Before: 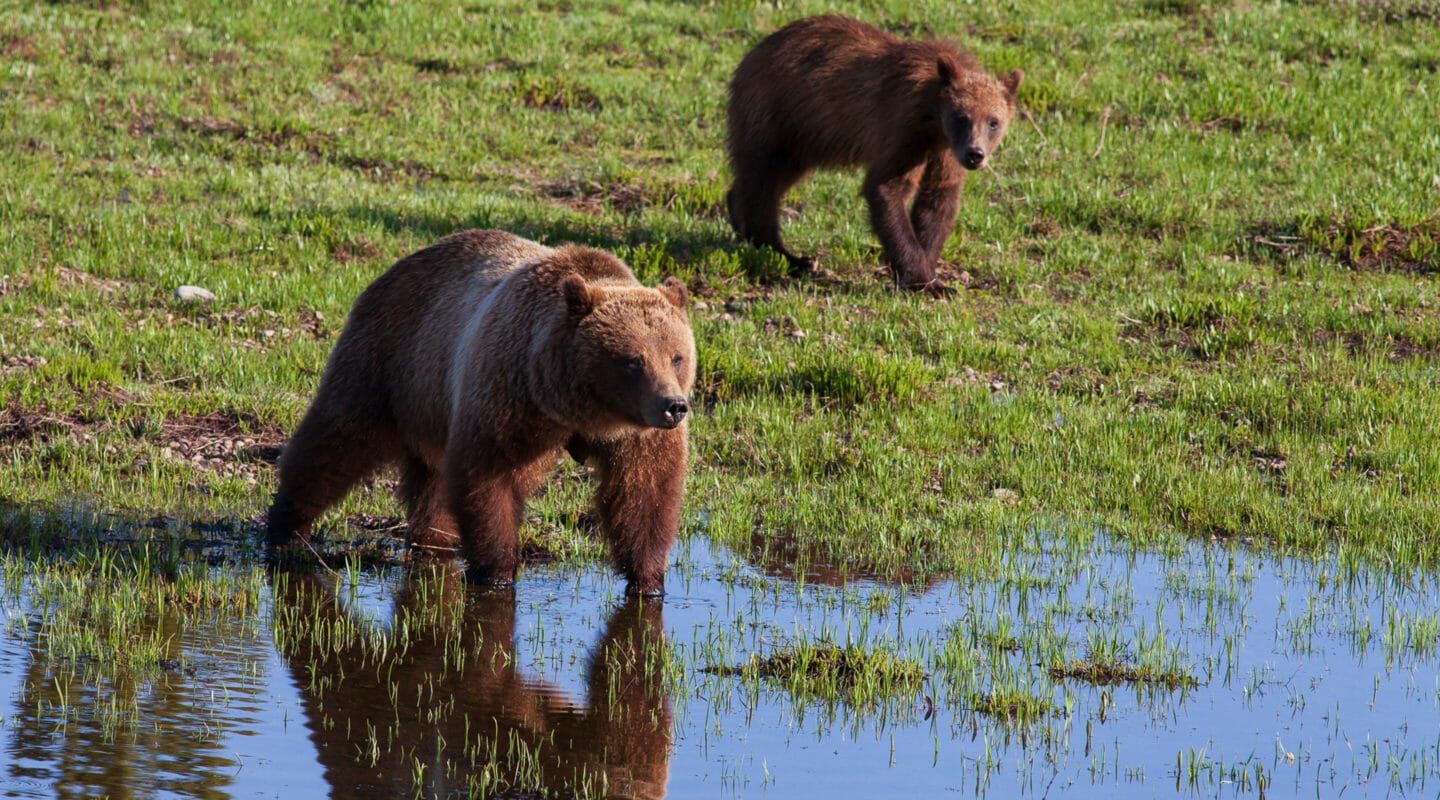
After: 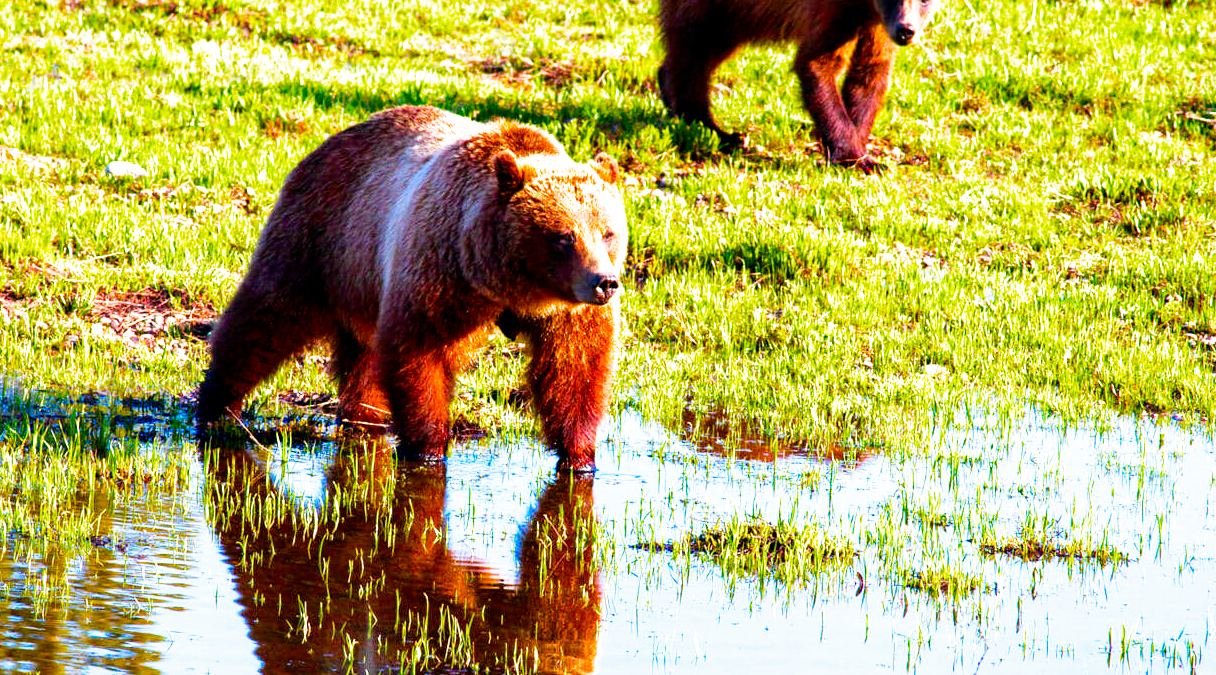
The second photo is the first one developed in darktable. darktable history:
filmic rgb: middle gray luminance 10%, black relative exposure -8.61 EV, white relative exposure 3.3 EV, threshold 6 EV, target black luminance 0%, hardness 5.2, latitude 44.69%, contrast 1.302, highlights saturation mix 5%, shadows ↔ highlights balance 24.64%, add noise in highlights 0, preserve chrominance no, color science v3 (2019), use custom middle-gray values true, iterations of high-quality reconstruction 0, contrast in highlights soft, enable highlight reconstruction true
color balance rgb: linear chroma grading › shadows 10%, linear chroma grading › highlights 10%, linear chroma grading › global chroma 15%, linear chroma grading › mid-tones 15%, perceptual saturation grading › global saturation 40%, perceptual saturation grading › highlights -25%, perceptual saturation grading › mid-tones 35%, perceptual saturation grading › shadows 35%, perceptual brilliance grading › global brilliance 11.29%, global vibrance 11.29%
crop and rotate: left 4.842%, top 15.51%, right 10.668%
exposure: exposure 0.6 EV, compensate highlight preservation false
